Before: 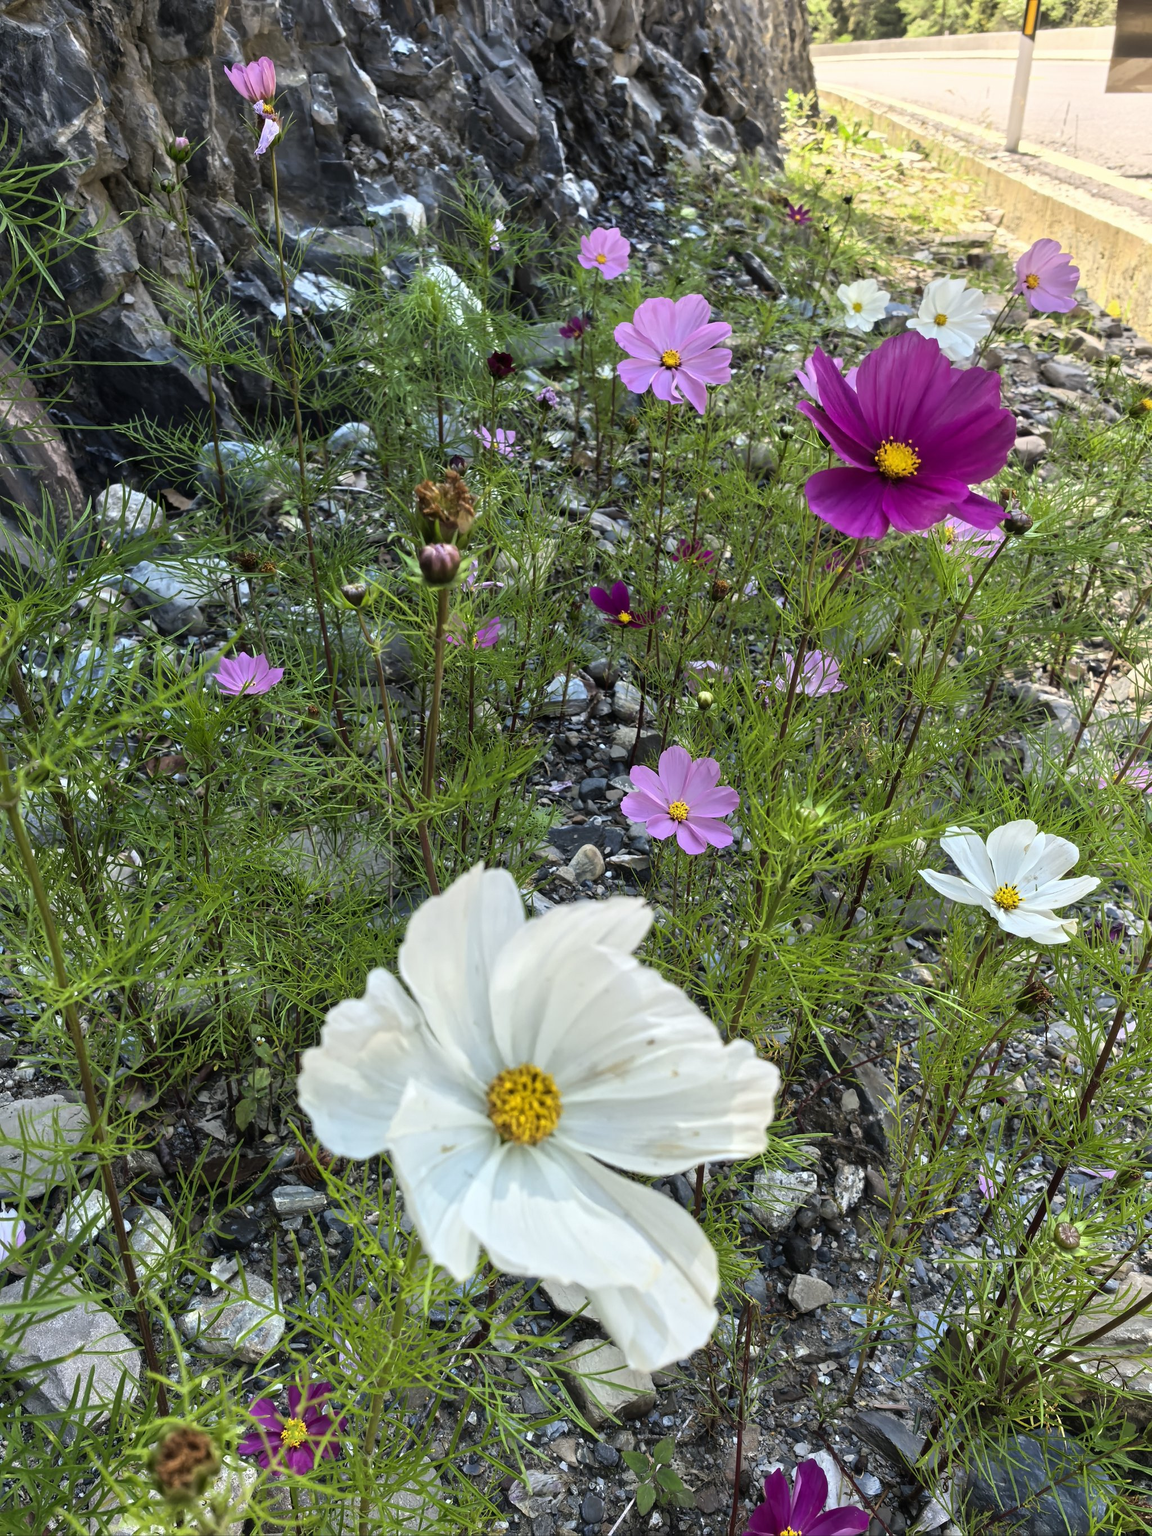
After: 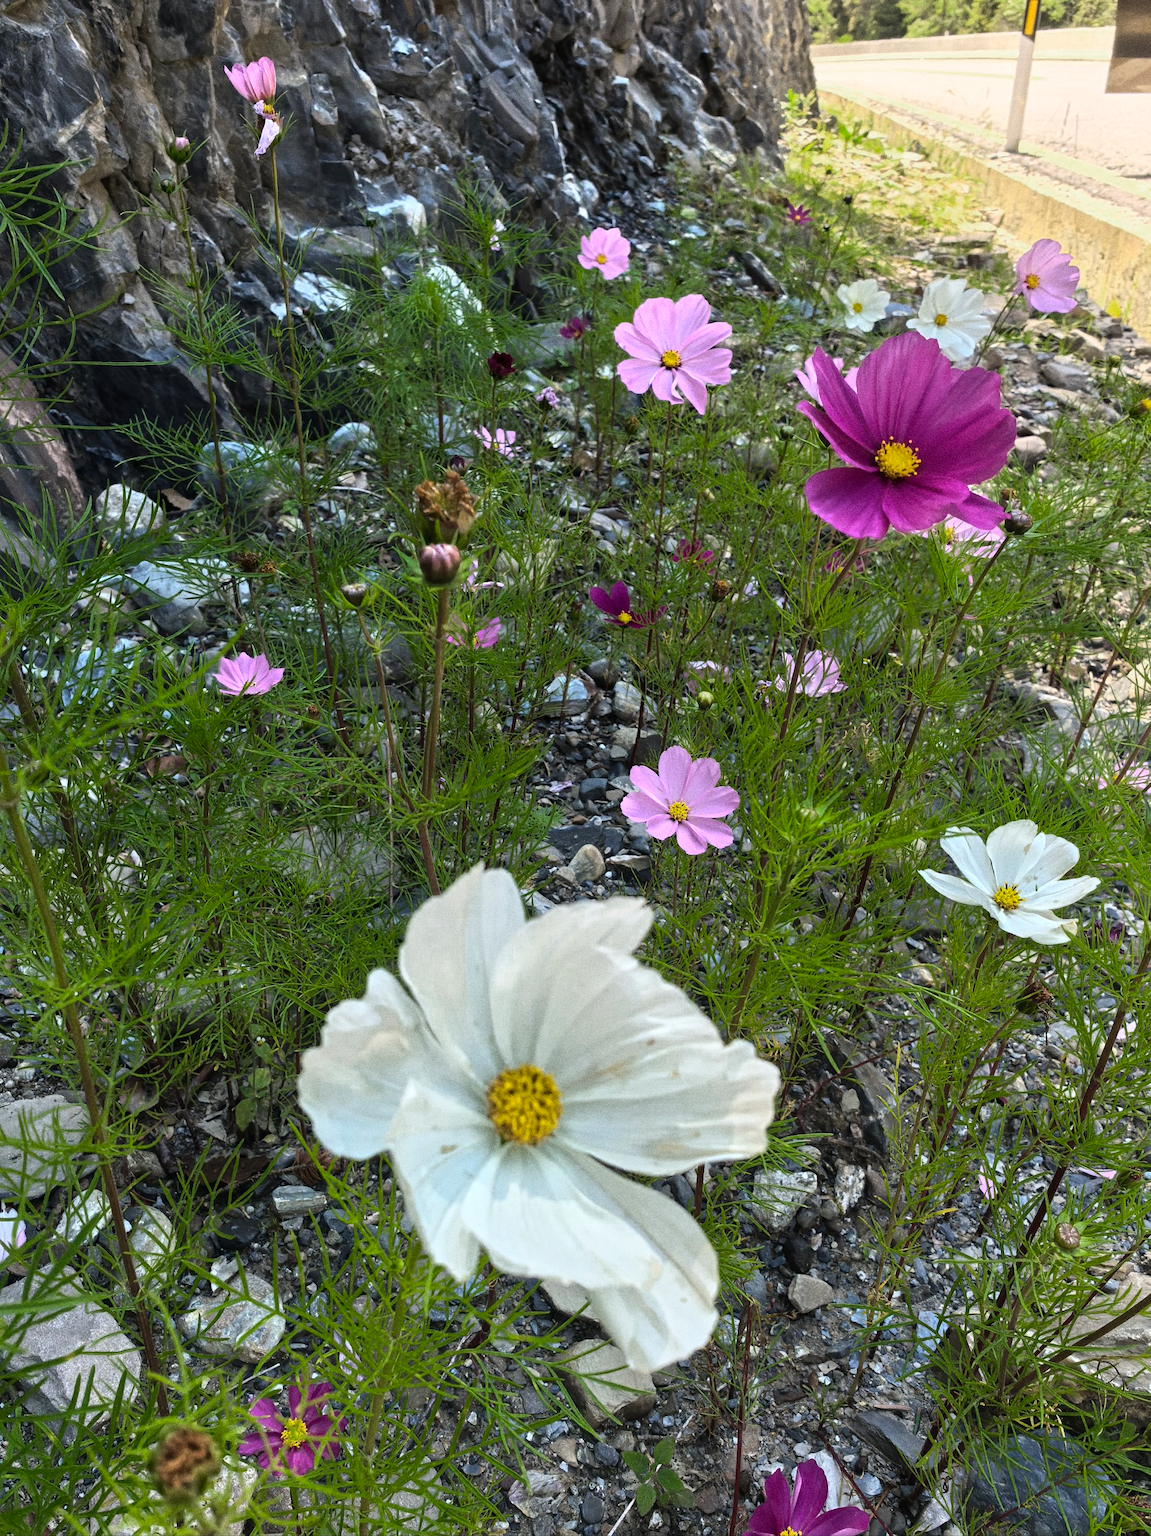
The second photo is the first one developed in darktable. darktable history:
color zones: curves: ch0 [(0, 0.558) (0.143, 0.548) (0.286, 0.447) (0.429, 0.259) (0.571, 0.5) (0.714, 0.5) (0.857, 0.593) (1, 0.558)]; ch1 [(0, 0.543) (0.01, 0.544) (0.12, 0.492) (0.248, 0.458) (0.5, 0.534) (0.748, 0.5) (0.99, 0.469) (1, 0.543)]; ch2 [(0, 0.507) (0.143, 0.522) (0.286, 0.505) (0.429, 0.5) (0.571, 0.5) (0.714, 0.5) (0.857, 0.5) (1, 0.507)]
grain: coarseness 0.09 ISO, strength 40%
